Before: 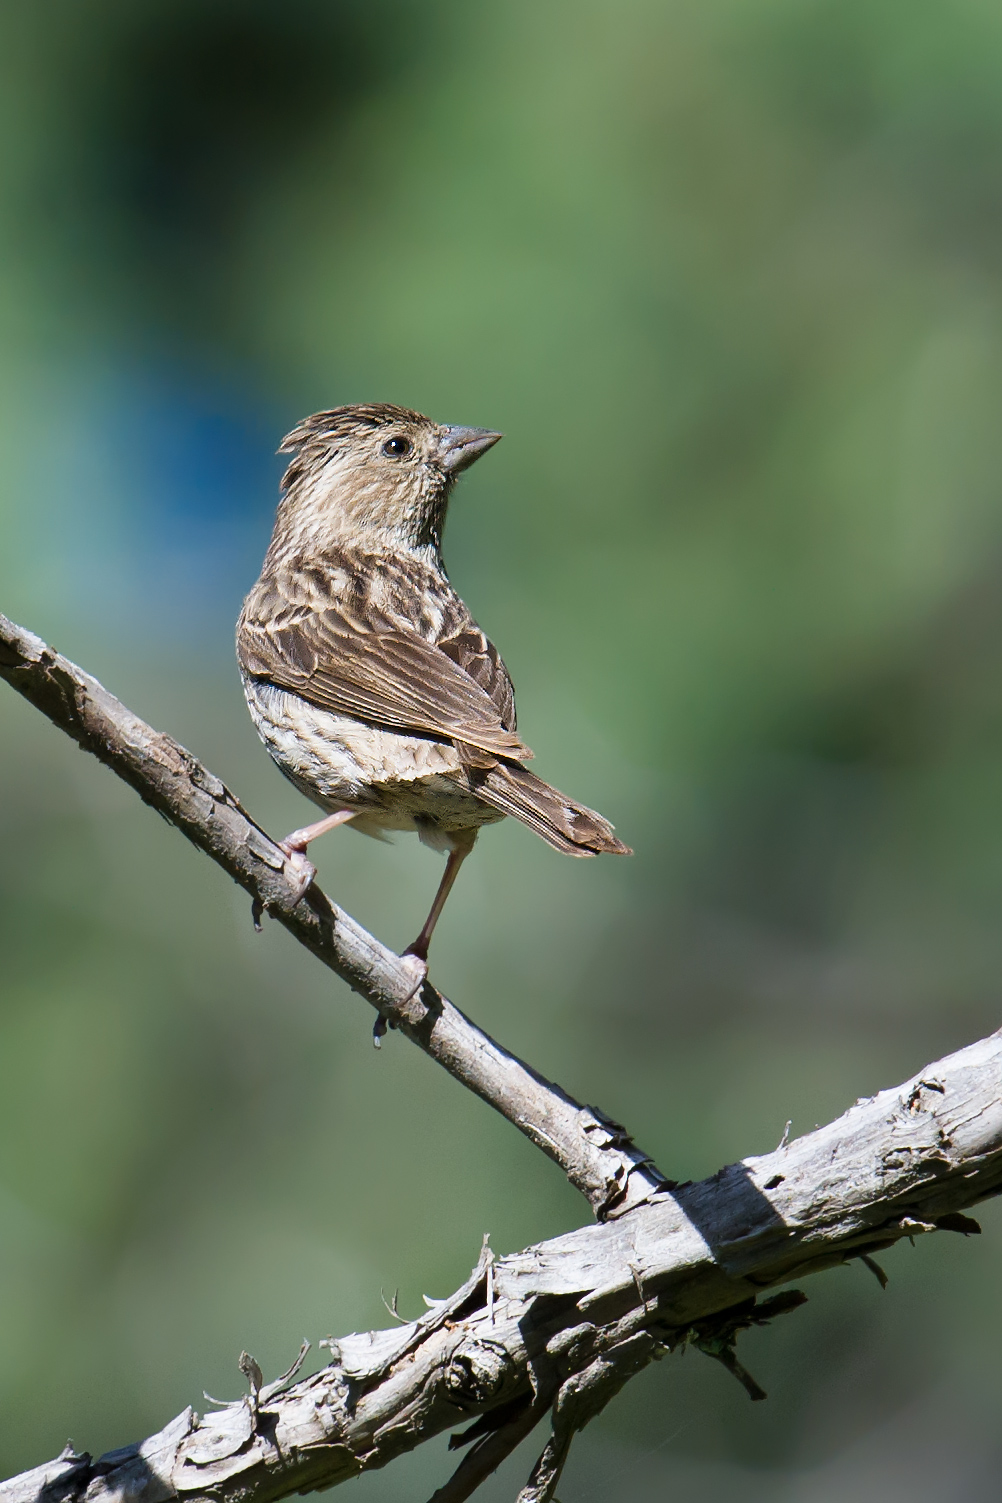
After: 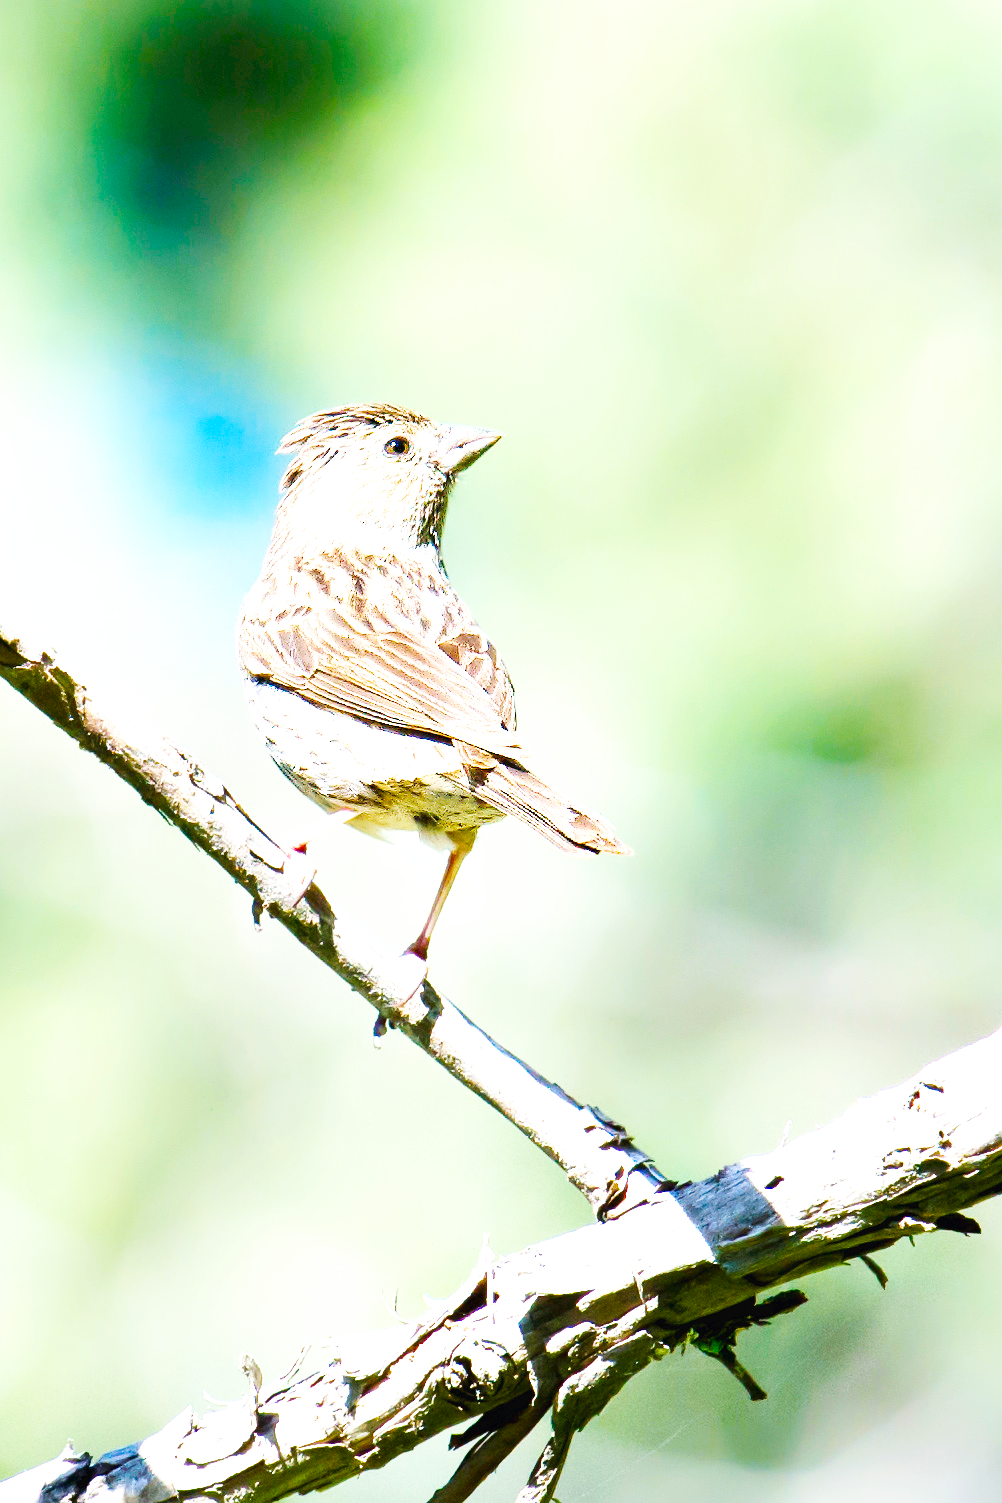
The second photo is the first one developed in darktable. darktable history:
color balance rgb: perceptual saturation grading › global saturation 20%, perceptual saturation grading › highlights -14.424%, perceptual saturation grading › shadows 50.108%
contrast brightness saturation: contrast 0.071
exposure: black level correction 0.001, exposure 1.728 EV, compensate exposure bias true, compensate highlight preservation false
base curve: curves: ch0 [(0, 0.003) (0.001, 0.002) (0.006, 0.004) (0.02, 0.022) (0.048, 0.086) (0.094, 0.234) (0.162, 0.431) (0.258, 0.629) (0.385, 0.8) (0.548, 0.918) (0.751, 0.988) (1, 1)], preserve colors none
